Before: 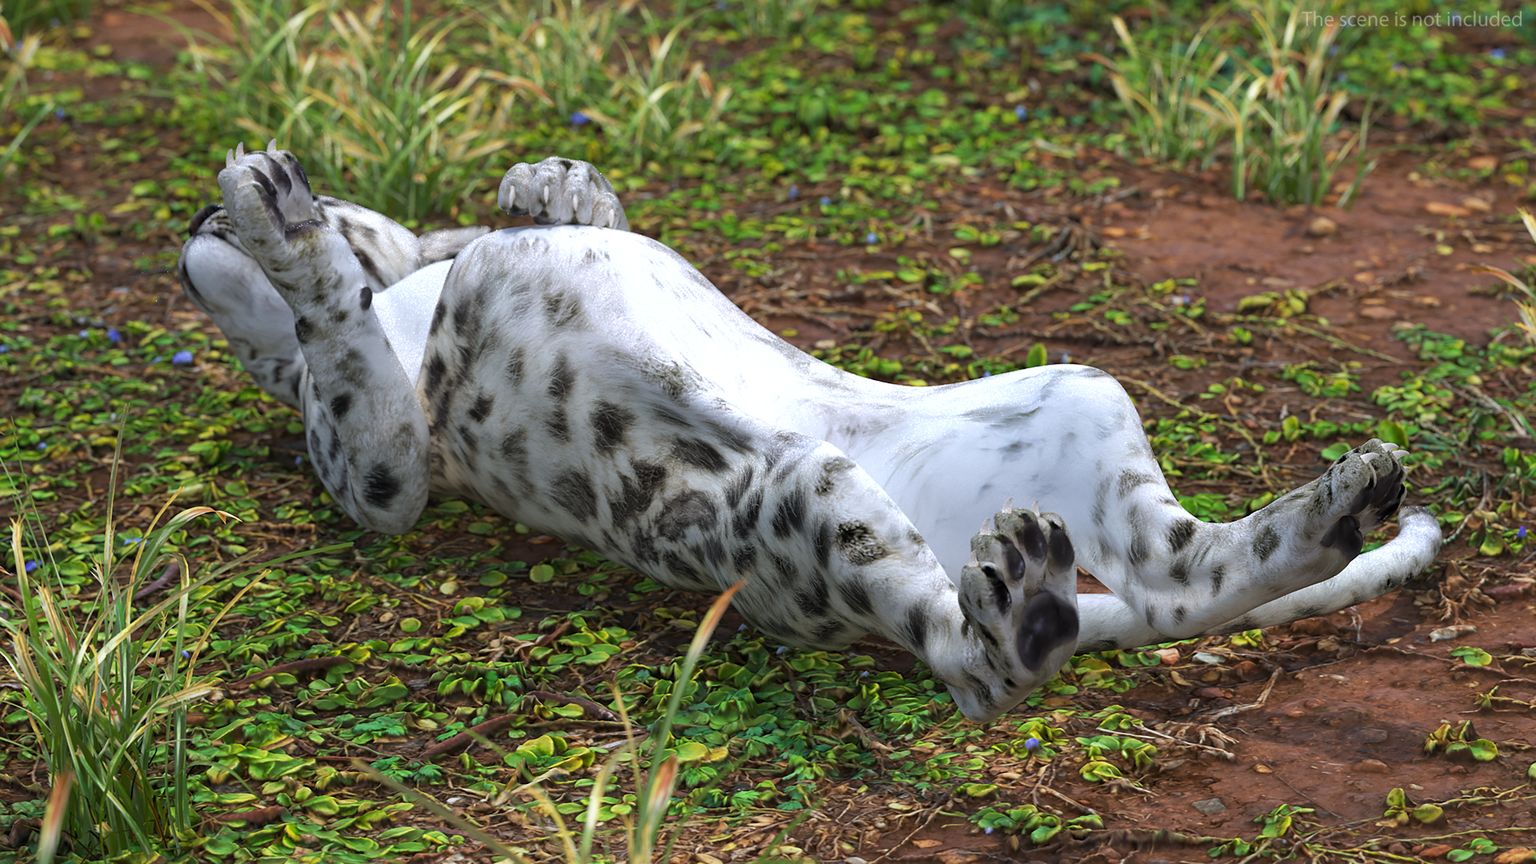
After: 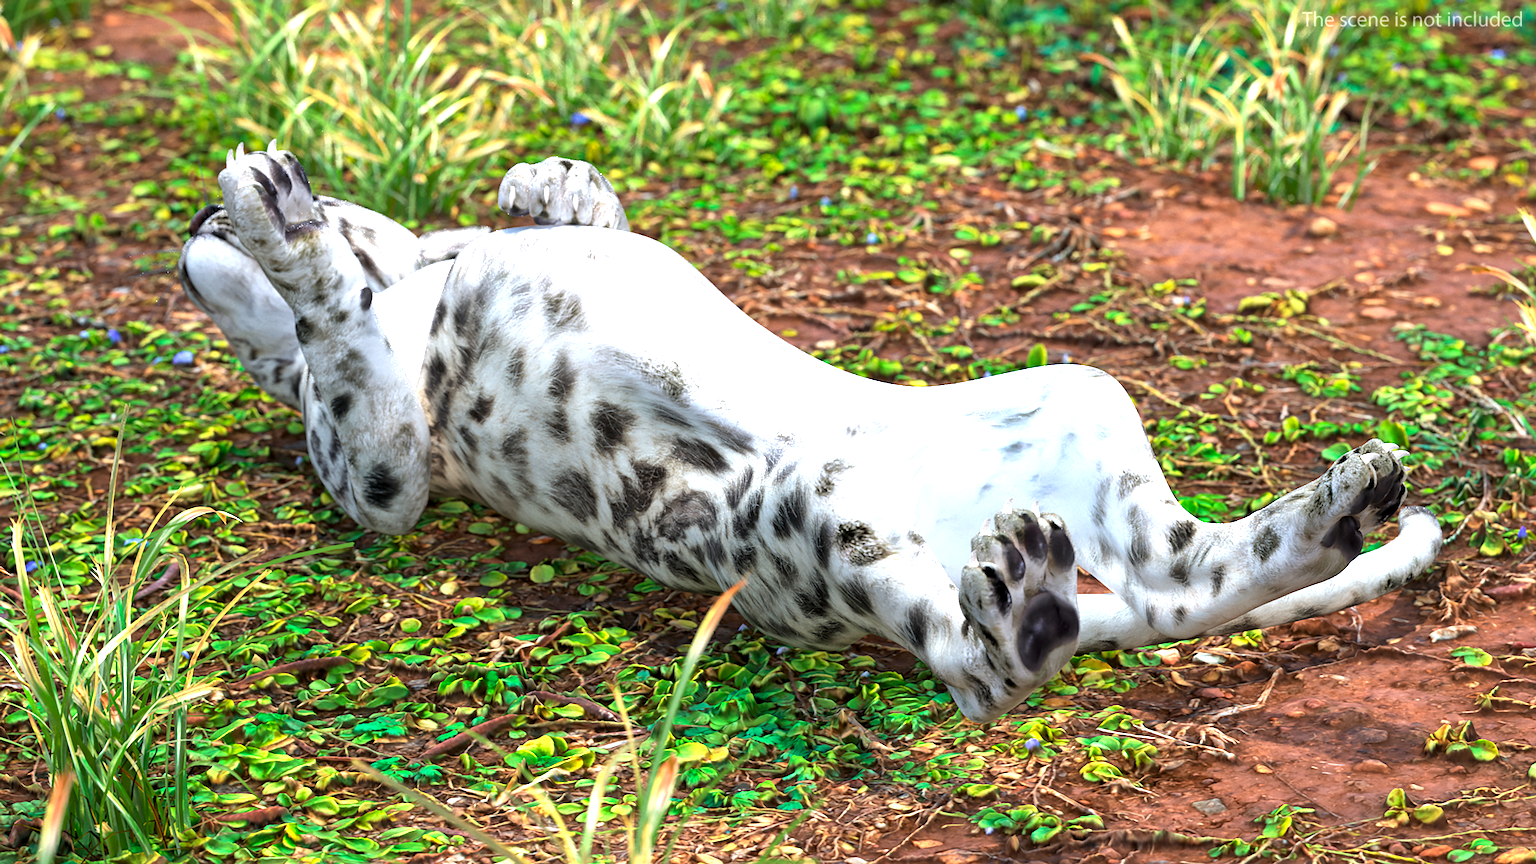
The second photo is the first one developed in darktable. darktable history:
exposure: black level correction 0, exposure 1.1 EV, compensate highlight preservation false
local contrast: mode bilateral grid, contrast 20, coarseness 50, detail 132%, midtone range 0.2
